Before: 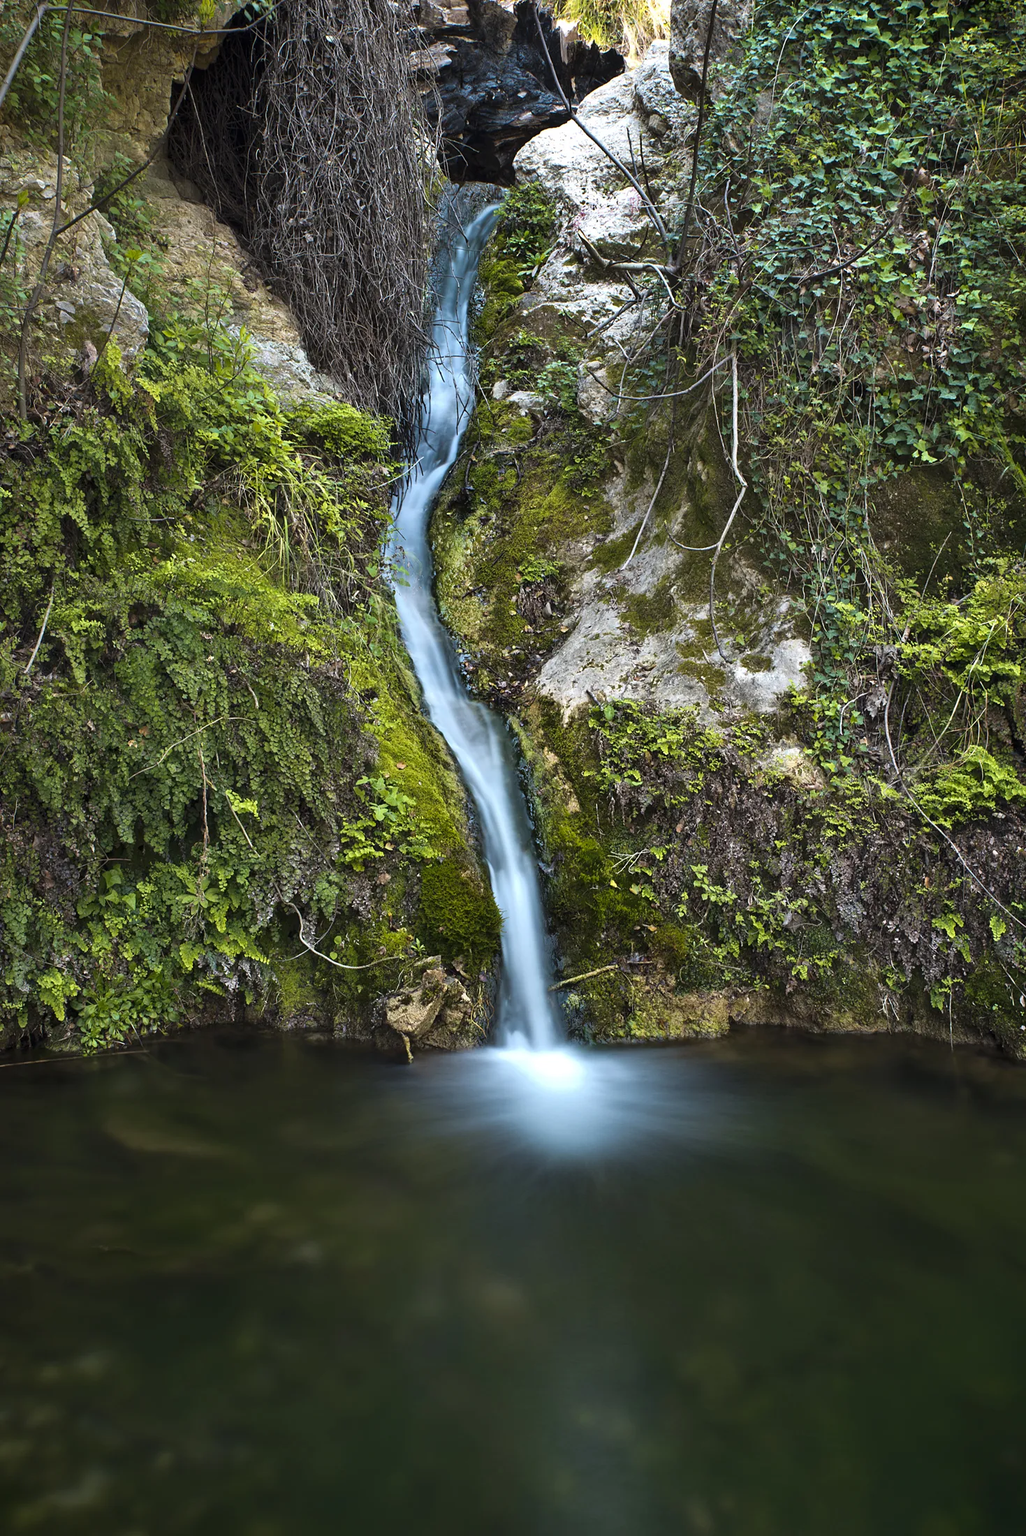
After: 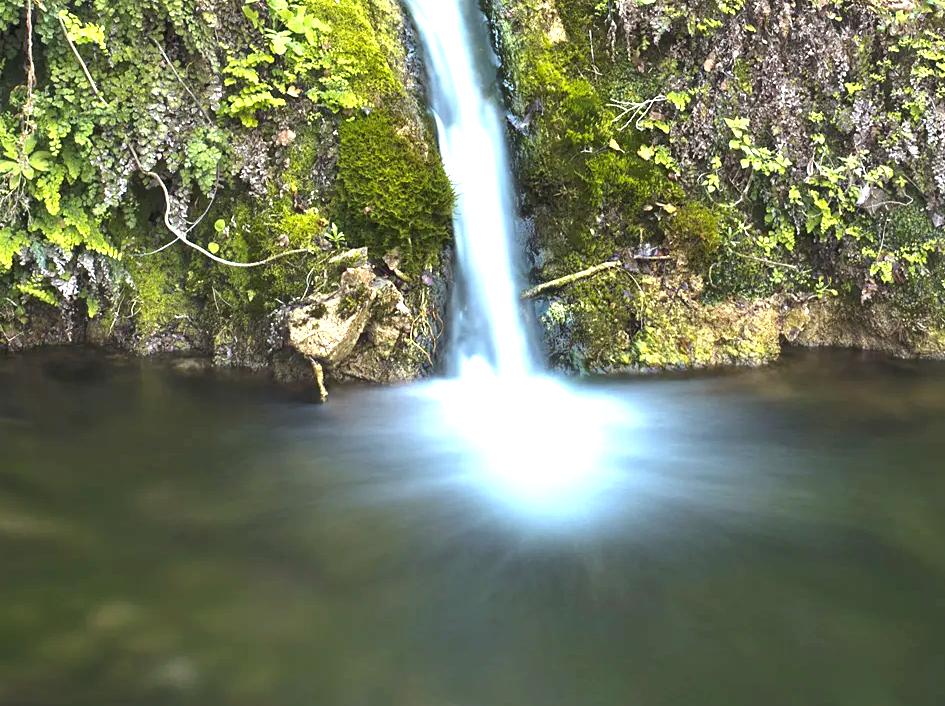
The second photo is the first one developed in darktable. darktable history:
exposure: black level correction 0, exposure 1.545 EV, compensate highlight preservation false
crop: left 18.026%, top 50.971%, right 17.578%, bottom 16.929%
